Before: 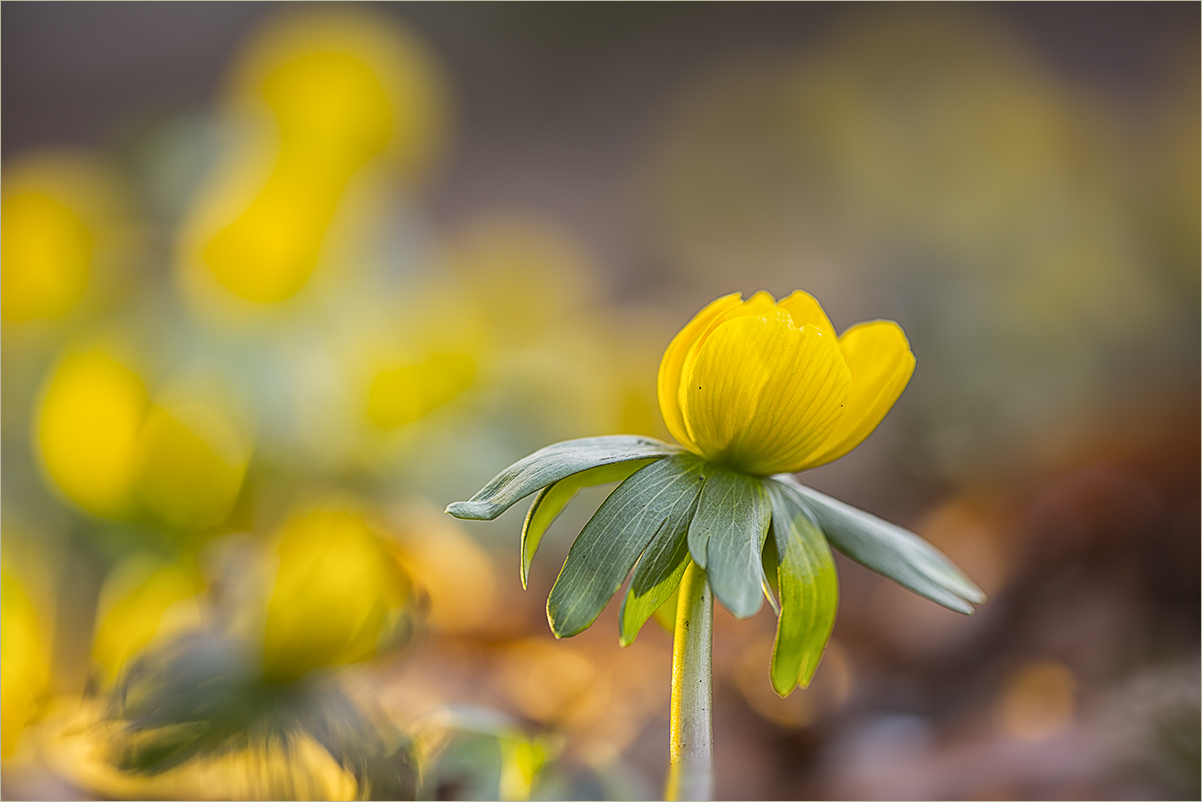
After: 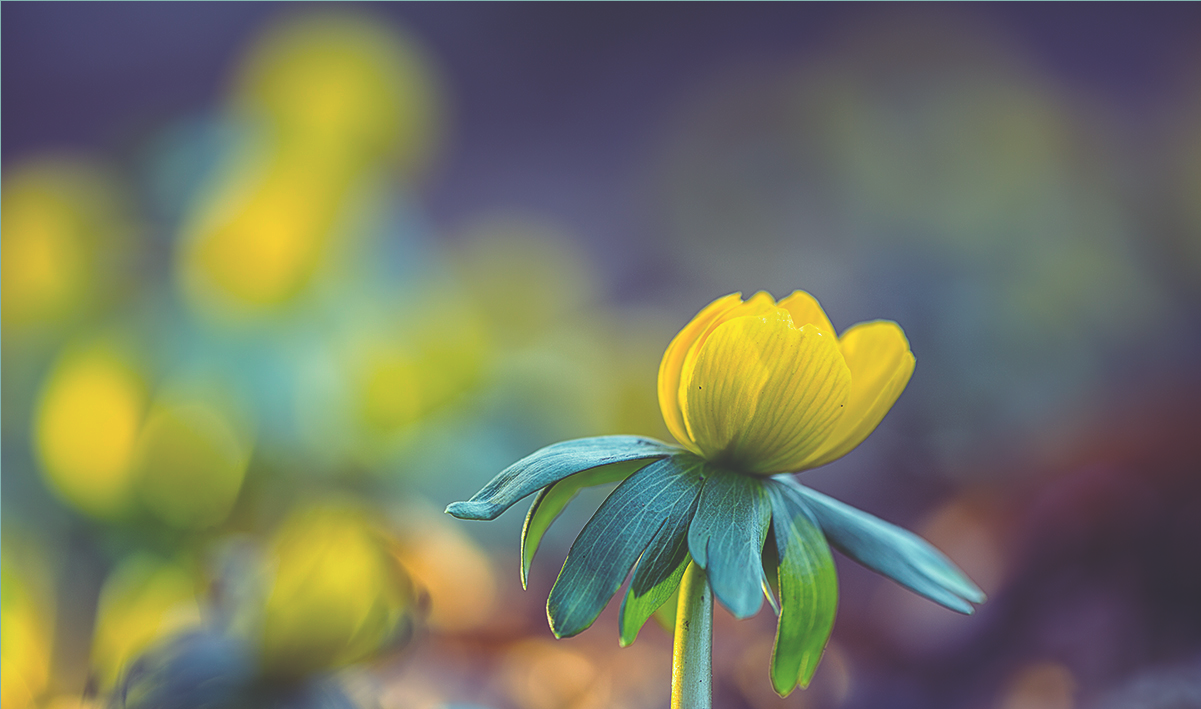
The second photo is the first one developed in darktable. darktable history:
rgb curve: curves: ch0 [(0, 0.186) (0.314, 0.284) (0.576, 0.466) (0.805, 0.691) (0.936, 0.886)]; ch1 [(0, 0.186) (0.314, 0.284) (0.581, 0.534) (0.771, 0.746) (0.936, 0.958)]; ch2 [(0, 0.216) (0.275, 0.39) (1, 1)], mode RGB, independent channels, compensate middle gray true, preserve colors none
crop and rotate: top 0%, bottom 11.49%
